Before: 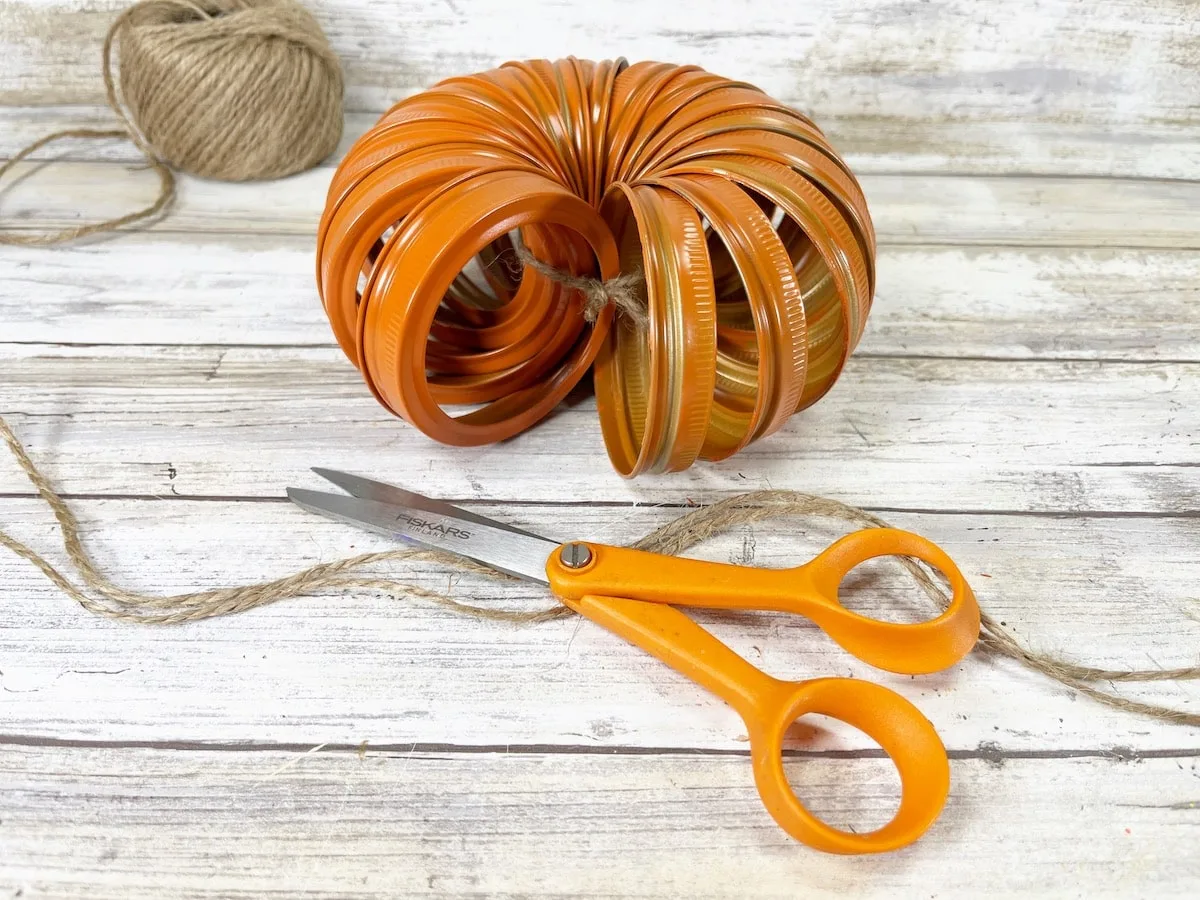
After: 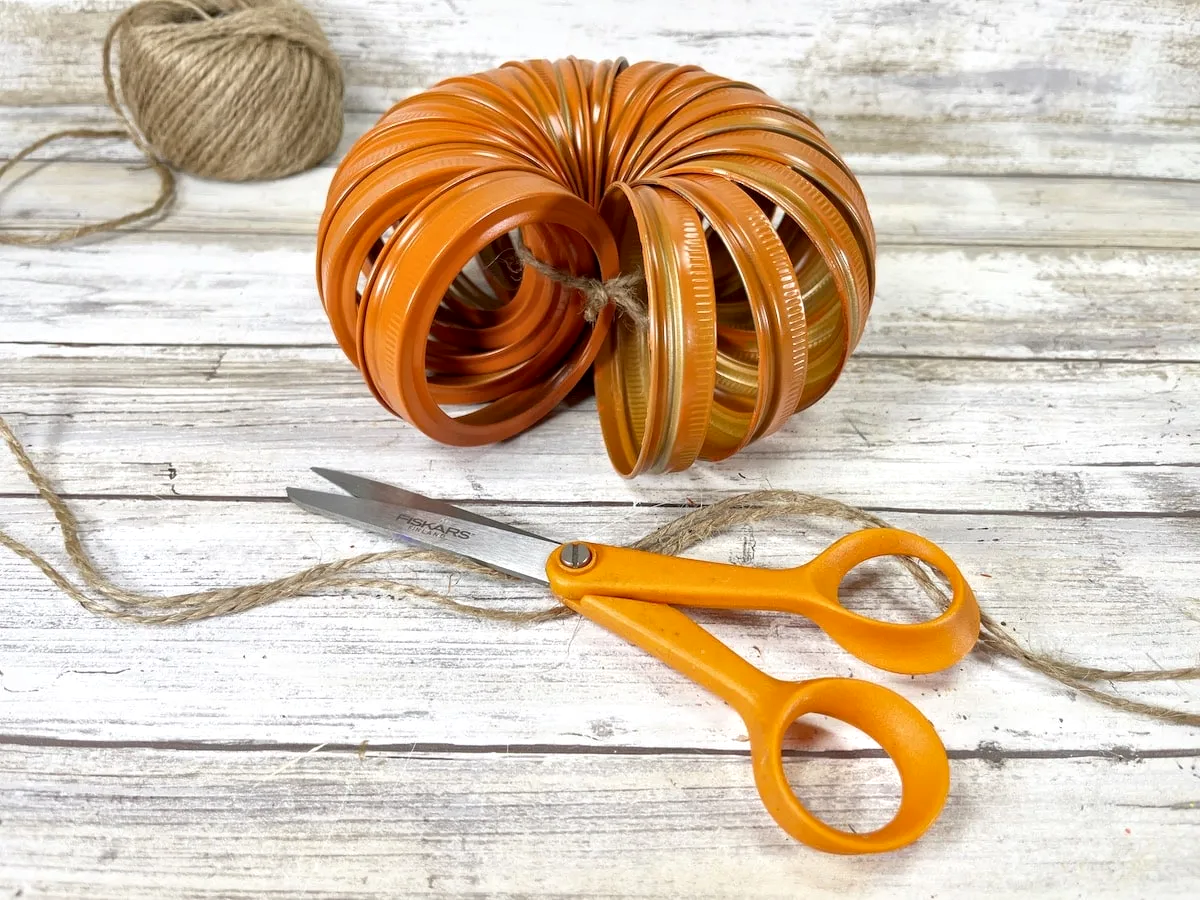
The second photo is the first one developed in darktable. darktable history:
local contrast: mode bilateral grid, contrast 19, coarseness 50, detail 141%, midtone range 0.2
